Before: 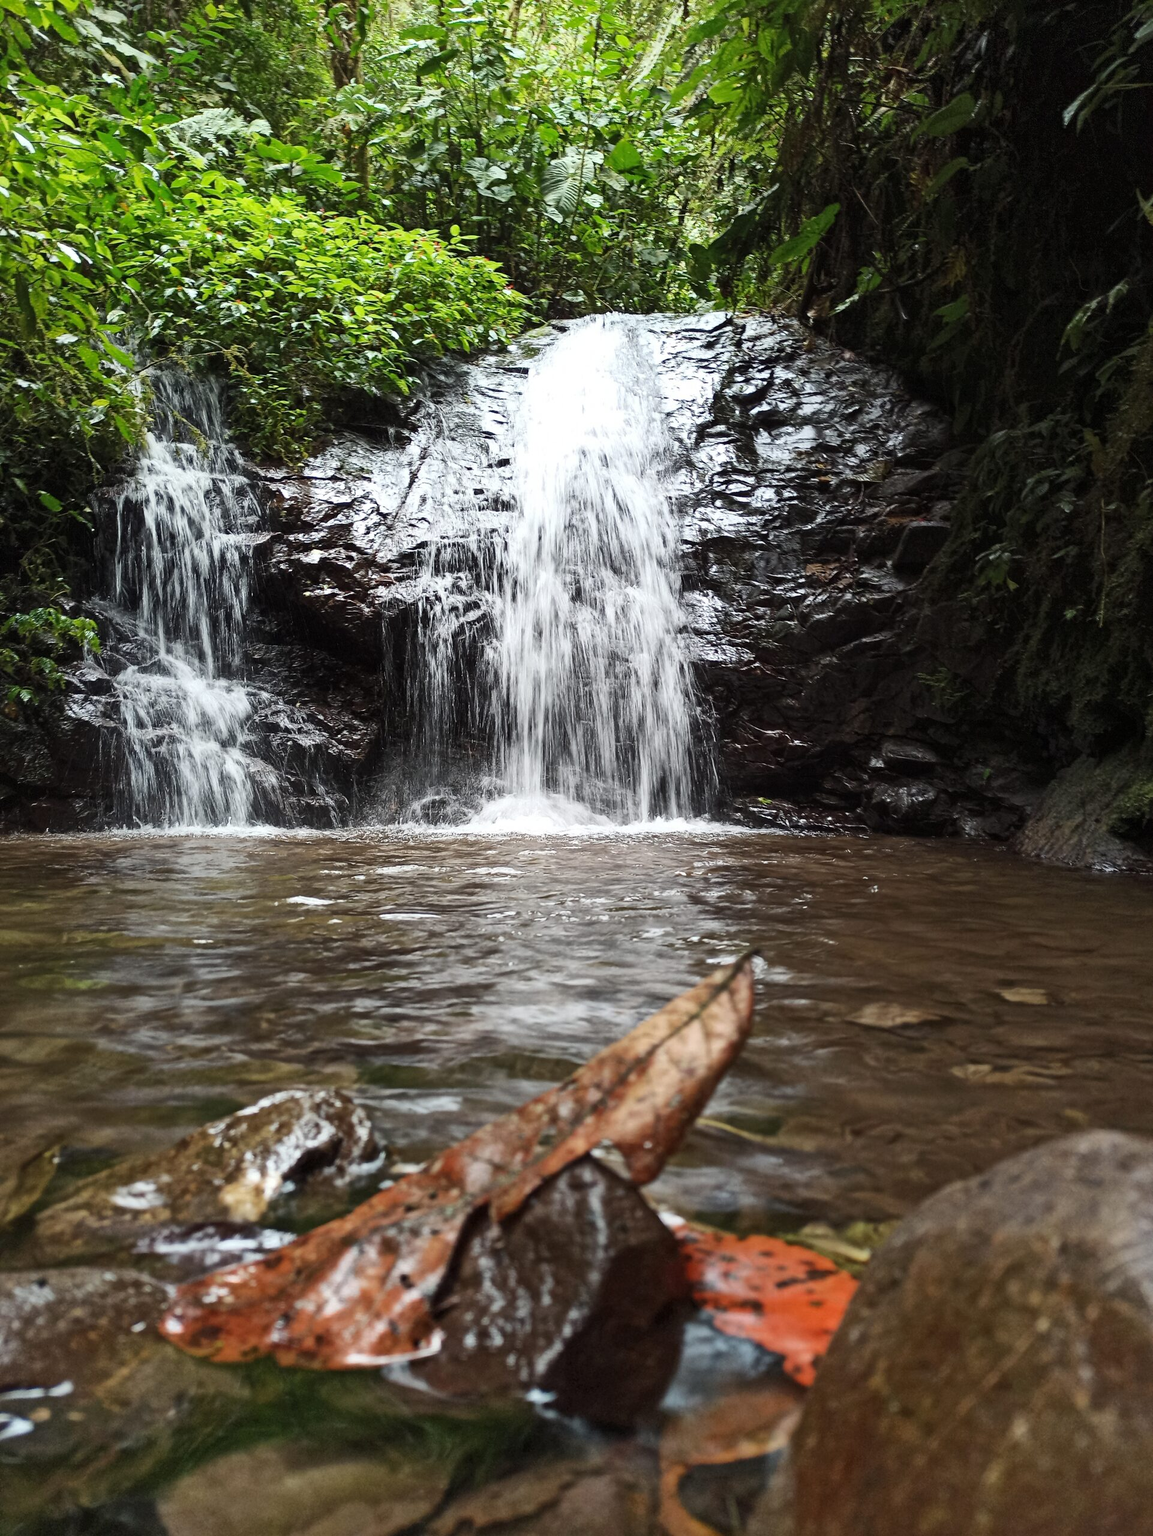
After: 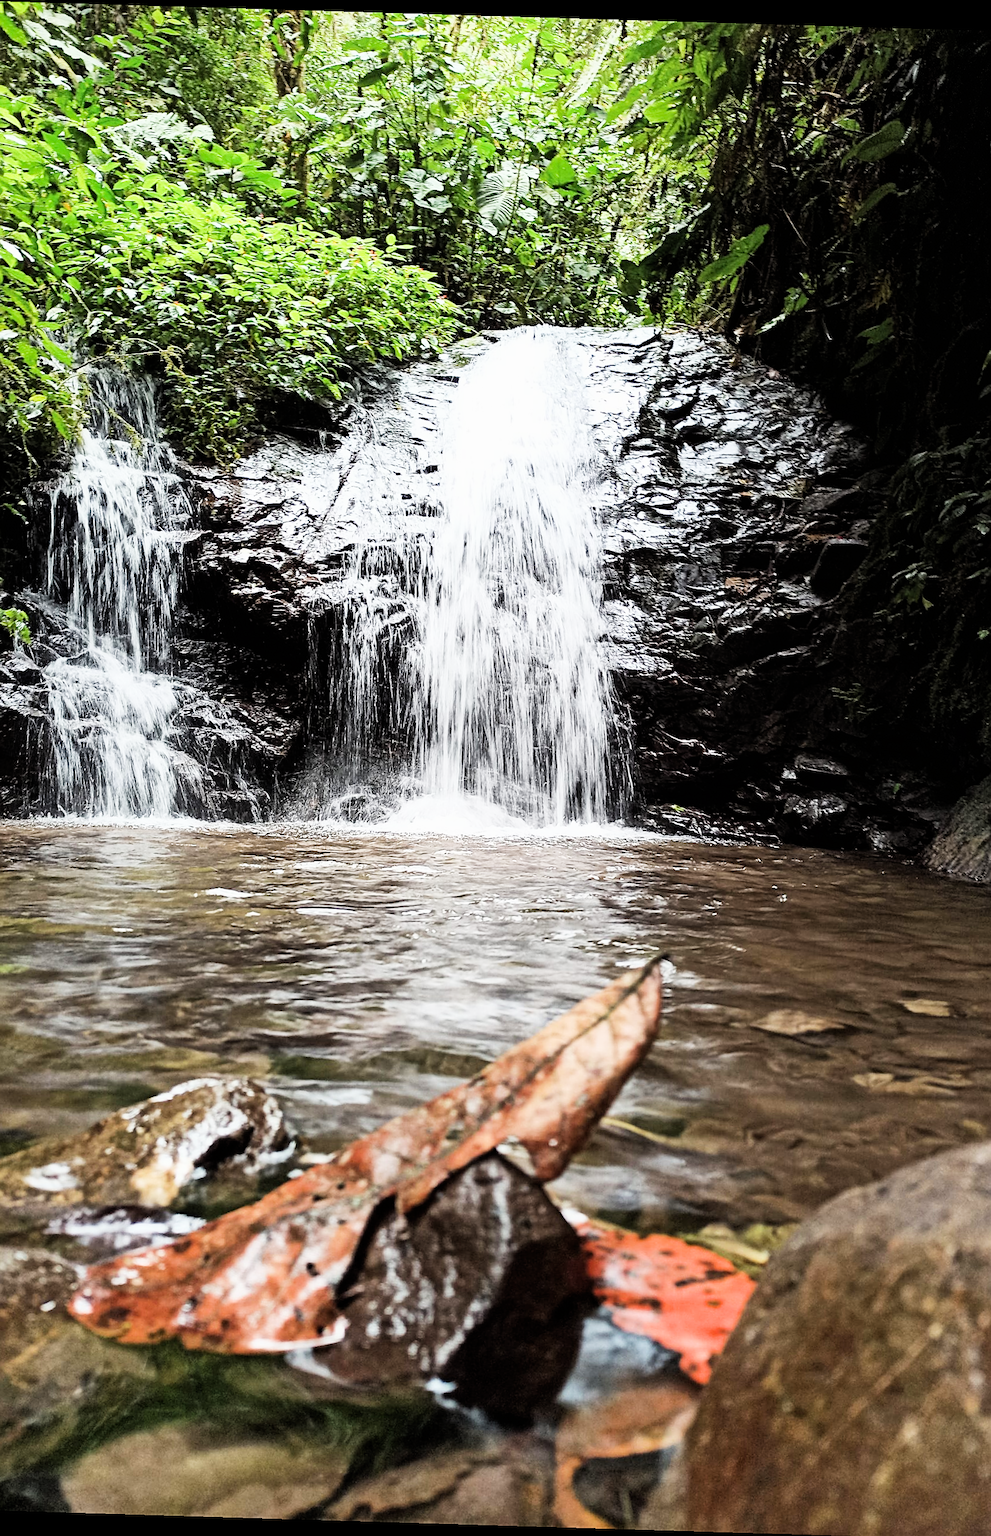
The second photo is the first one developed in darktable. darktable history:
sharpen: on, module defaults
crop: left 8.026%, right 7.374%
exposure: black level correction 0, exposure 1.125 EV, compensate exposure bias true, compensate highlight preservation false
rotate and perspective: rotation 1.72°, automatic cropping off
filmic rgb: black relative exposure -5 EV, hardness 2.88, contrast 1.3, highlights saturation mix -30%
